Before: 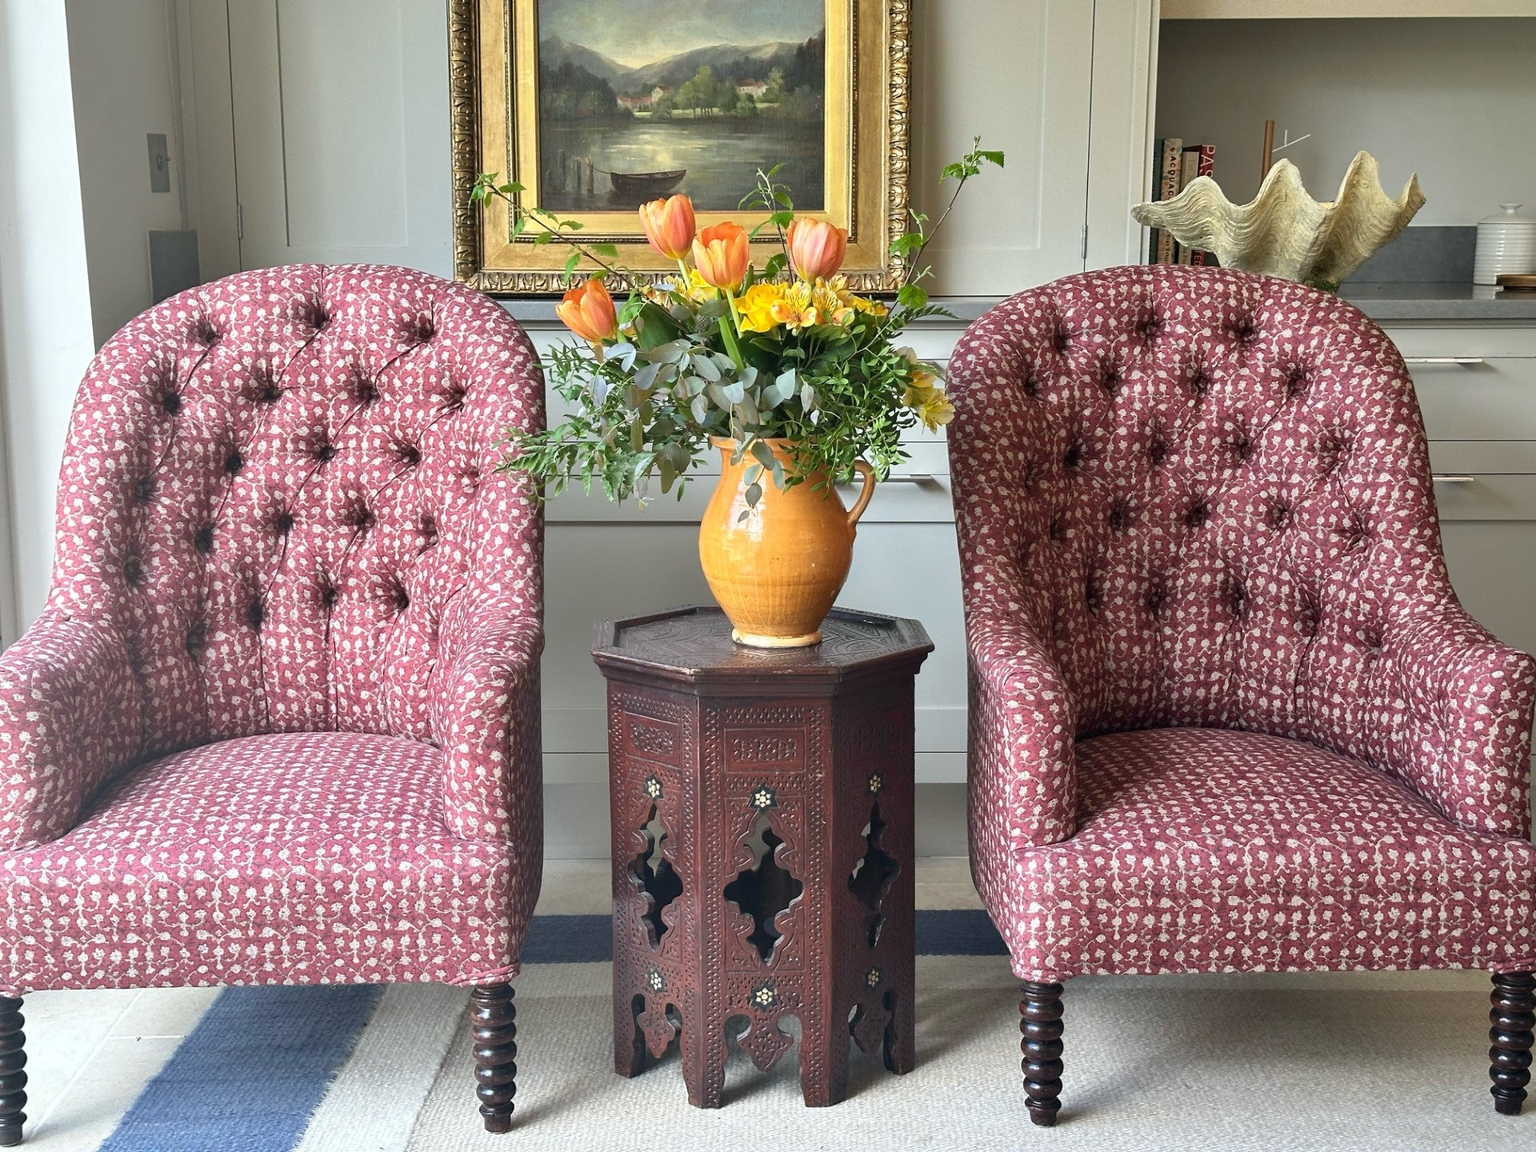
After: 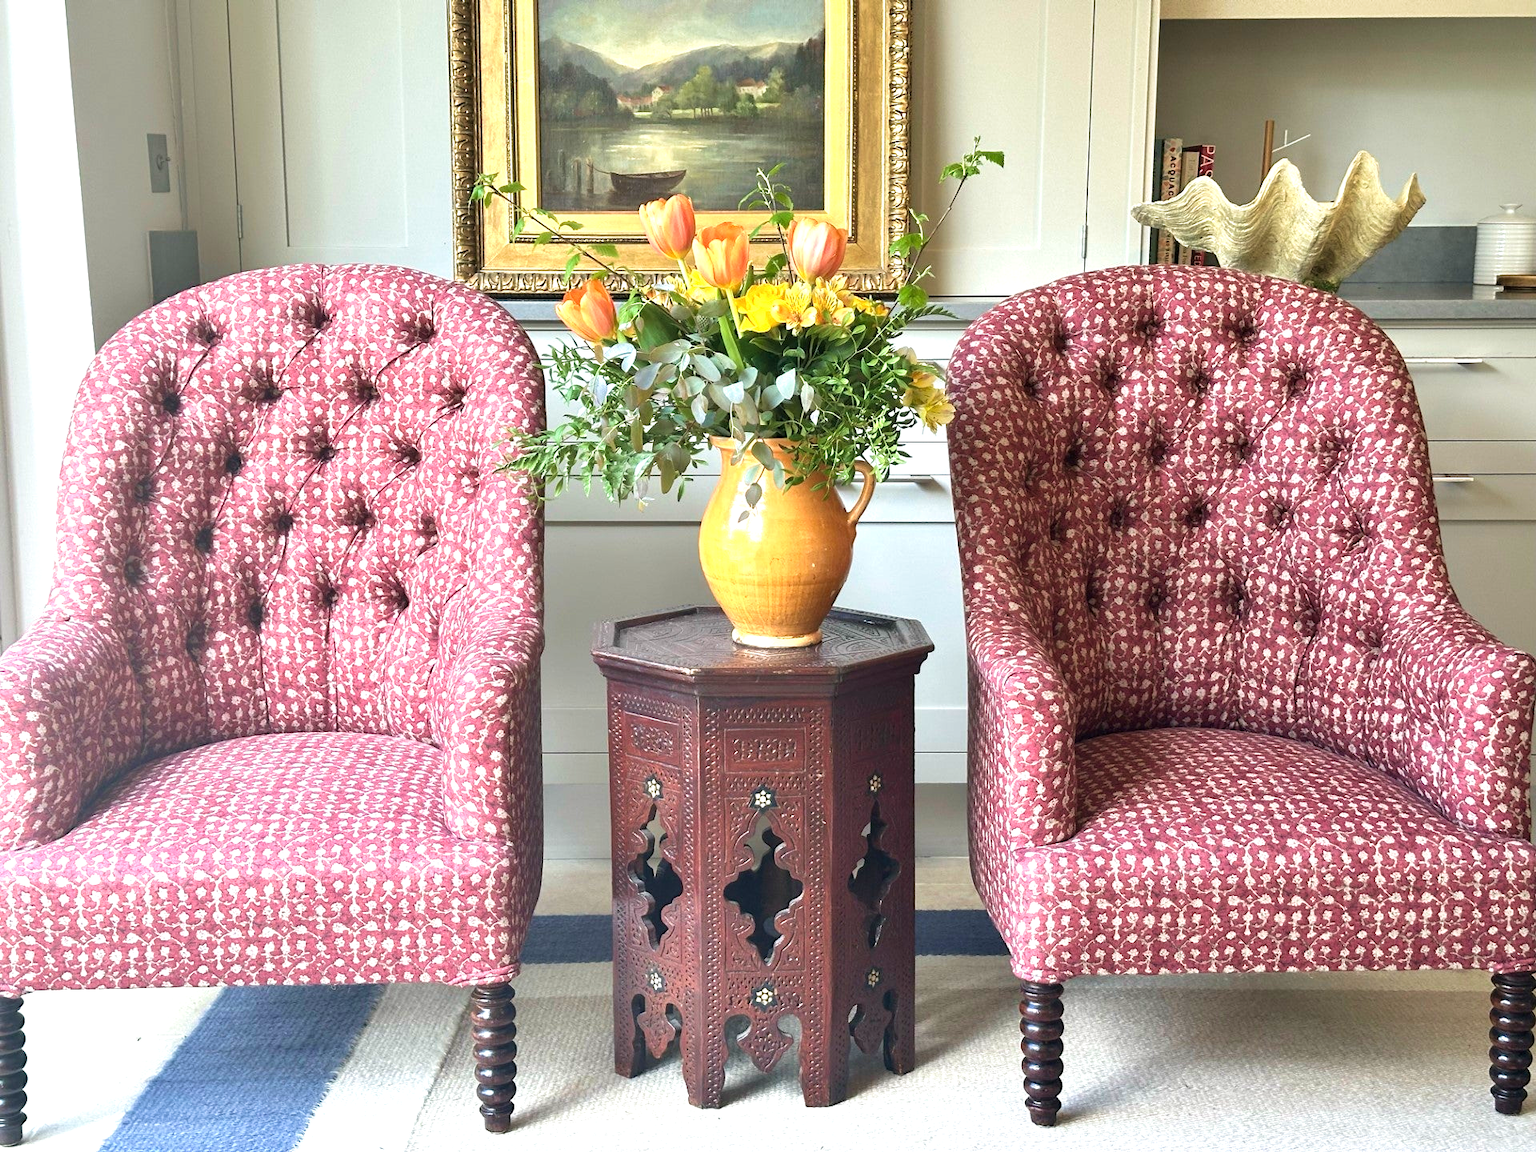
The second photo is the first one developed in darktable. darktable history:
velvia: on, module defaults
exposure: black level correction 0, exposure 0.7 EV, compensate exposure bias true, compensate highlight preservation false
